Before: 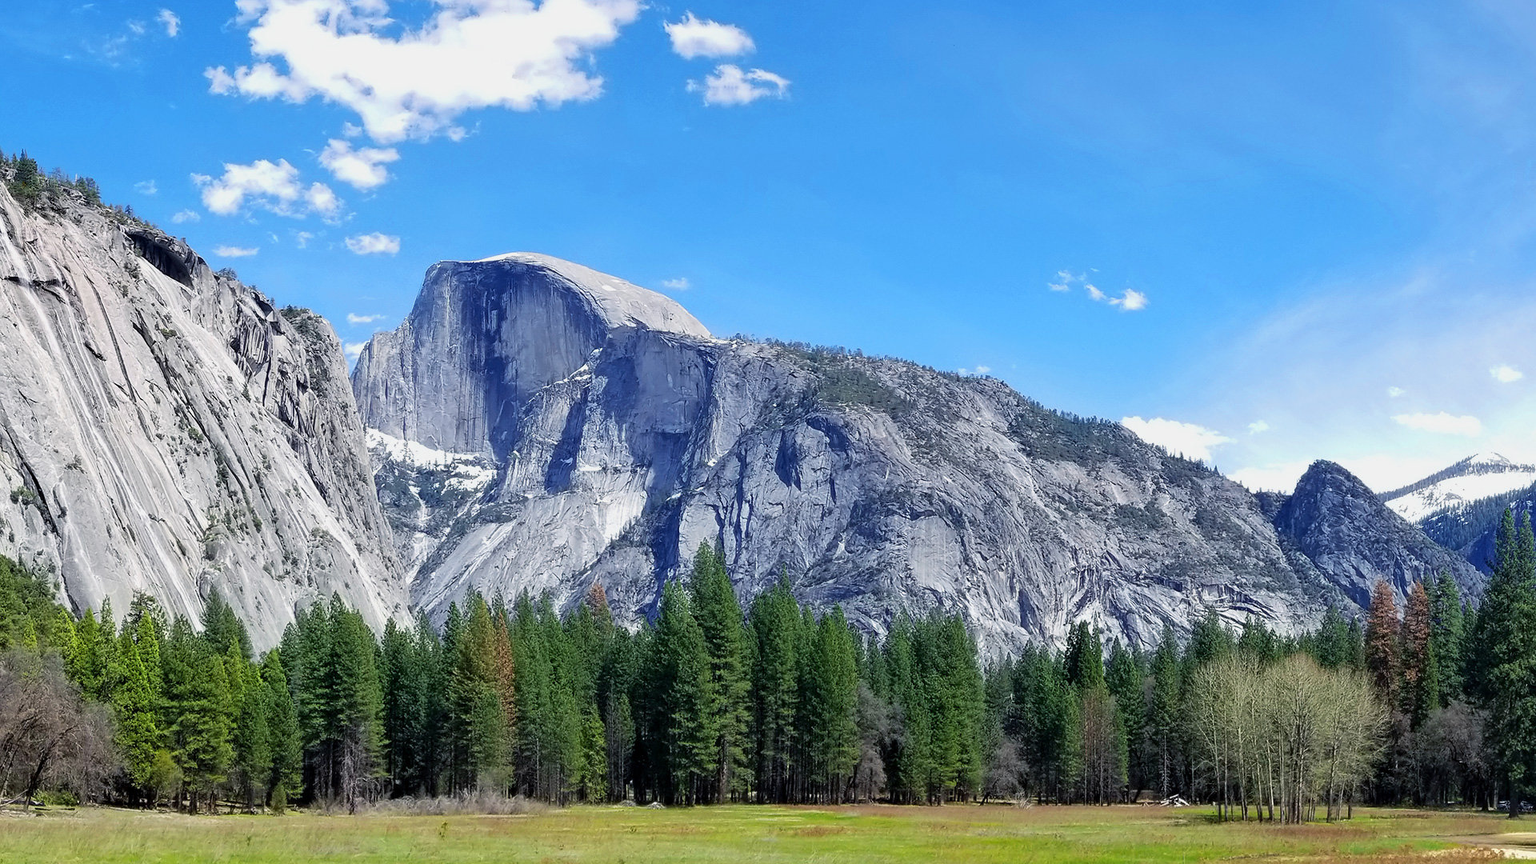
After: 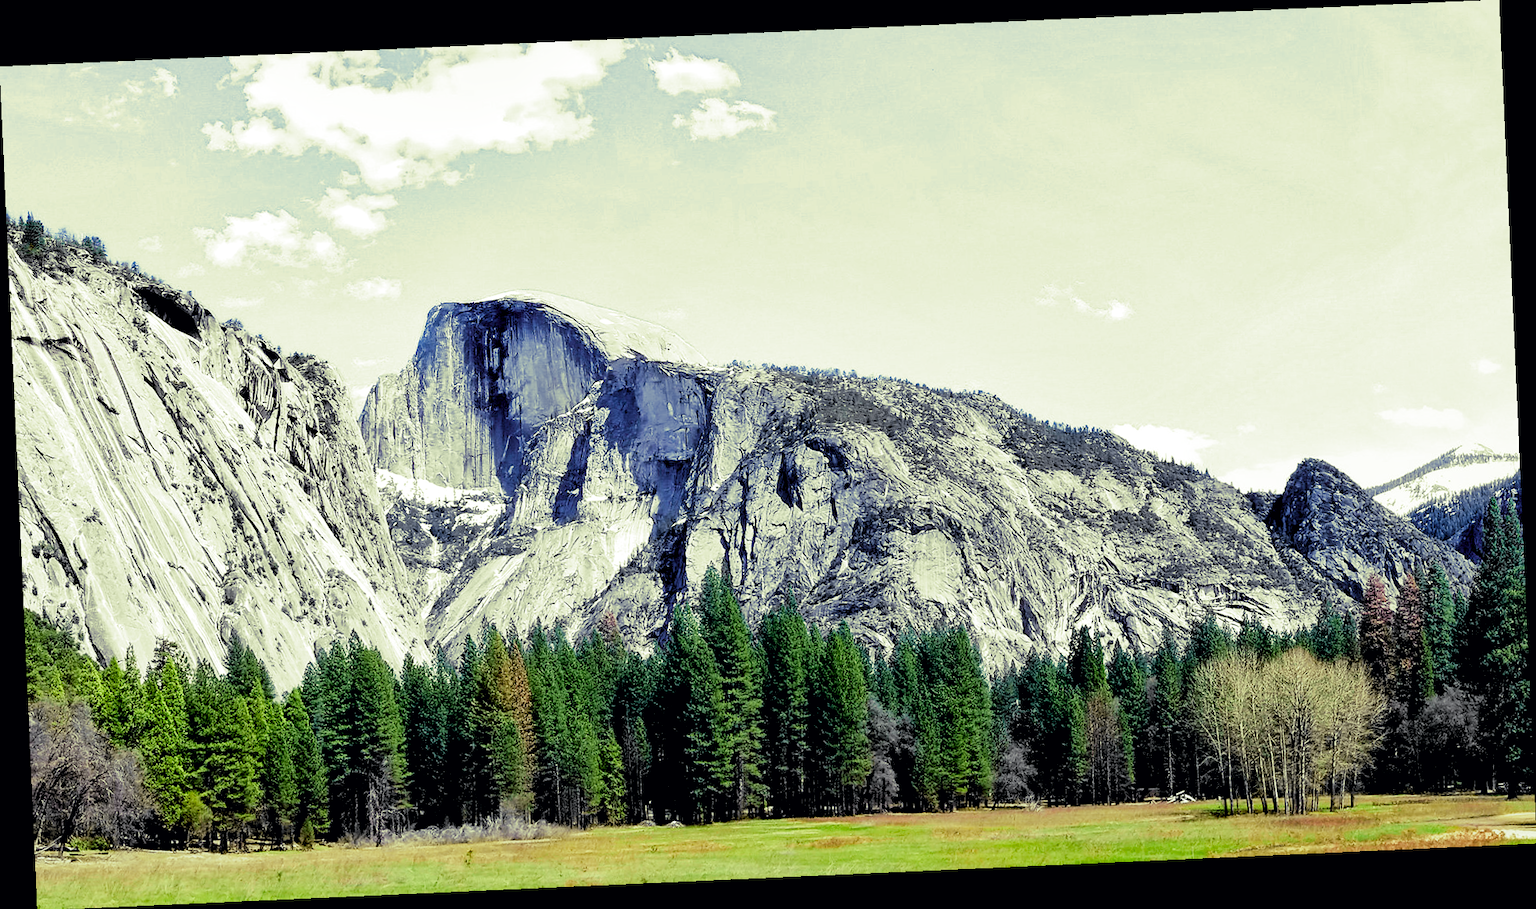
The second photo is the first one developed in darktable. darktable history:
tone curve: curves: ch0 [(0, 0) (0.071, 0.047) (0.266, 0.26) (0.491, 0.552) (0.753, 0.818) (1, 0.983)]; ch1 [(0, 0) (0.346, 0.307) (0.408, 0.369) (0.463, 0.443) (0.482, 0.493) (0.502, 0.5) (0.517, 0.518) (0.546, 0.576) (0.588, 0.643) (0.651, 0.709) (1, 1)]; ch2 [(0, 0) (0.346, 0.34) (0.434, 0.46) (0.485, 0.494) (0.5, 0.494) (0.517, 0.503) (0.535, 0.545) (0.583, 0.624) (0.625, 0.678) (1, 1)], color space Lab, independent channels, preserve colors none
rotate and perspective: rotation -2.56°, automatic cropping off
rgb levels: levels [[0.029, 0.461, 0.922], [0, 0.5, 1], [0, 0.5, 1]]
split-toning: shadows › hue 290.82°, shadows › saturation 0.34, highlights › saturation 0.38, balance 0, compress 50%
local contrast: mode bilateral grid, contrast 20, coarseness 50, detail 140%, midtone range 0.2
